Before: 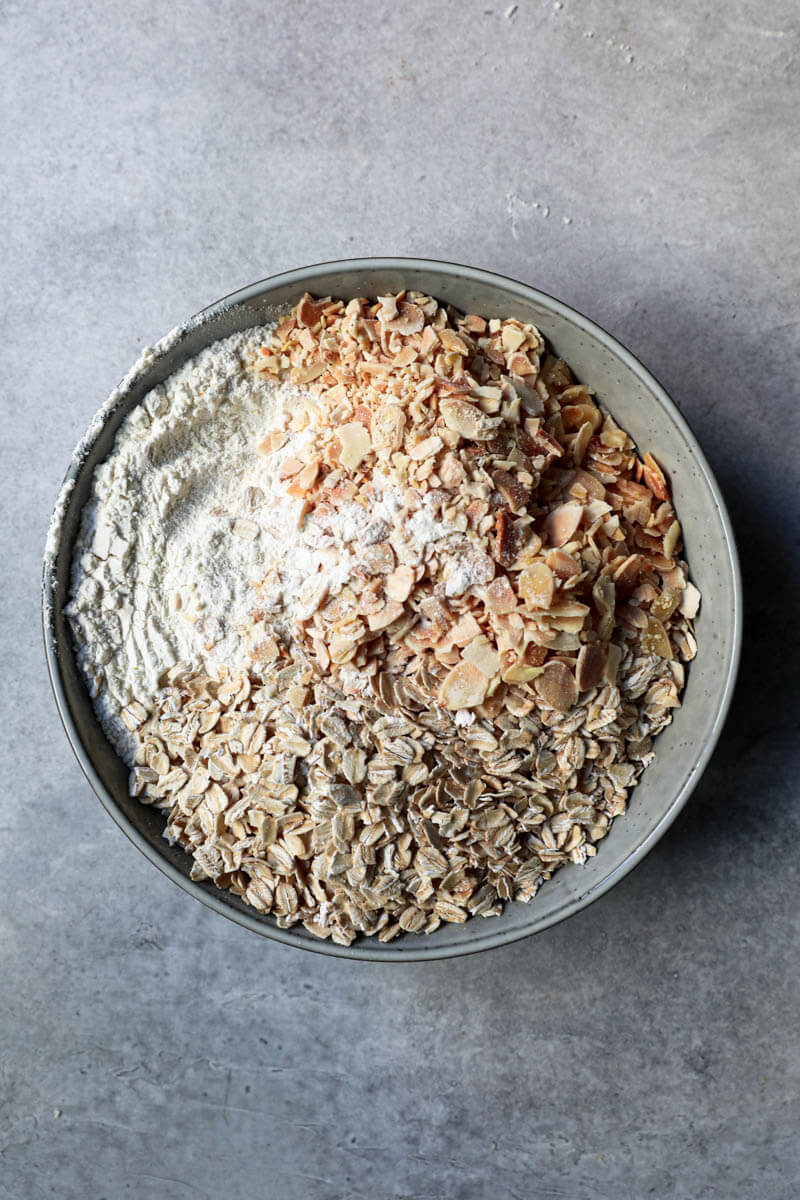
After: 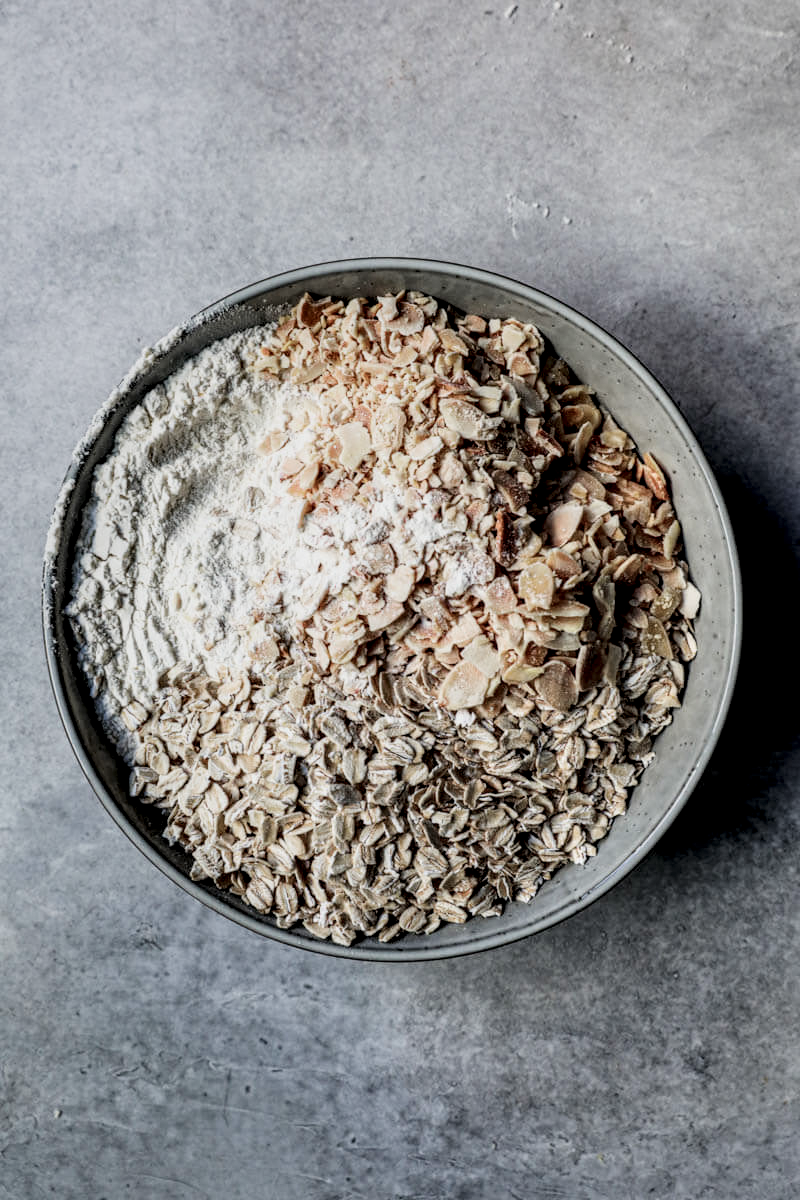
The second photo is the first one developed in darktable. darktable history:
color zones: curves: ch0 [(0, 0.559) (0.153, 0.551) (0.229, 0.5) (0.429, 0.5) (0.571, 0.5) (0.714, 0.5) (0.857, 0.5) (1, 0.559)]; ch1 [(0, 0.417) (0.112, 0.336) (0.213, 0.26) (0.429, 0.34) (0.571, 0.35) (0.683, 0.331) (0.857, 0.344) (1, 0.417)]
local contrast: highlights 77%, shadows 56%, detail 175%, midtone range 0.433
color balance rgb: global offset › luminance 0.491%, perceptual saturation grading › global saturation 25.127%, global vibrance 20%
filmic rgb: black relative exposure -7.65 EV, white relative exposure 4.56 EV, threshold 5.95 EV, hardness 3.61, enable highlight reconstruction true
